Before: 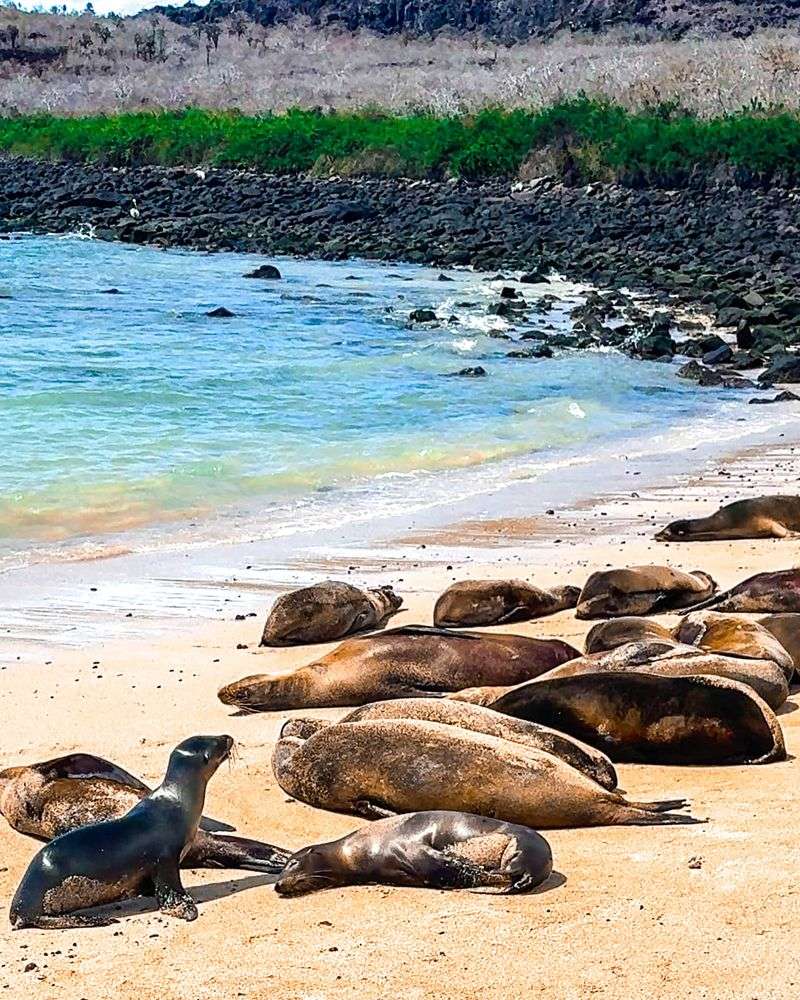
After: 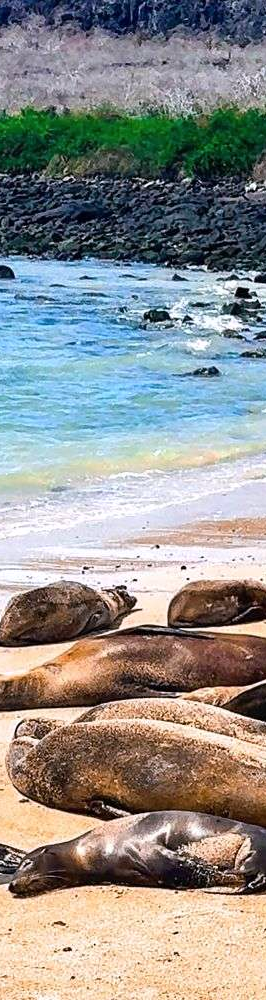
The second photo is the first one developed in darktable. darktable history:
color calibration: illuminant custom, x 0.348, y 0.366, temperature 4940.58 K
crop: left 33.36%, right 33.36%
